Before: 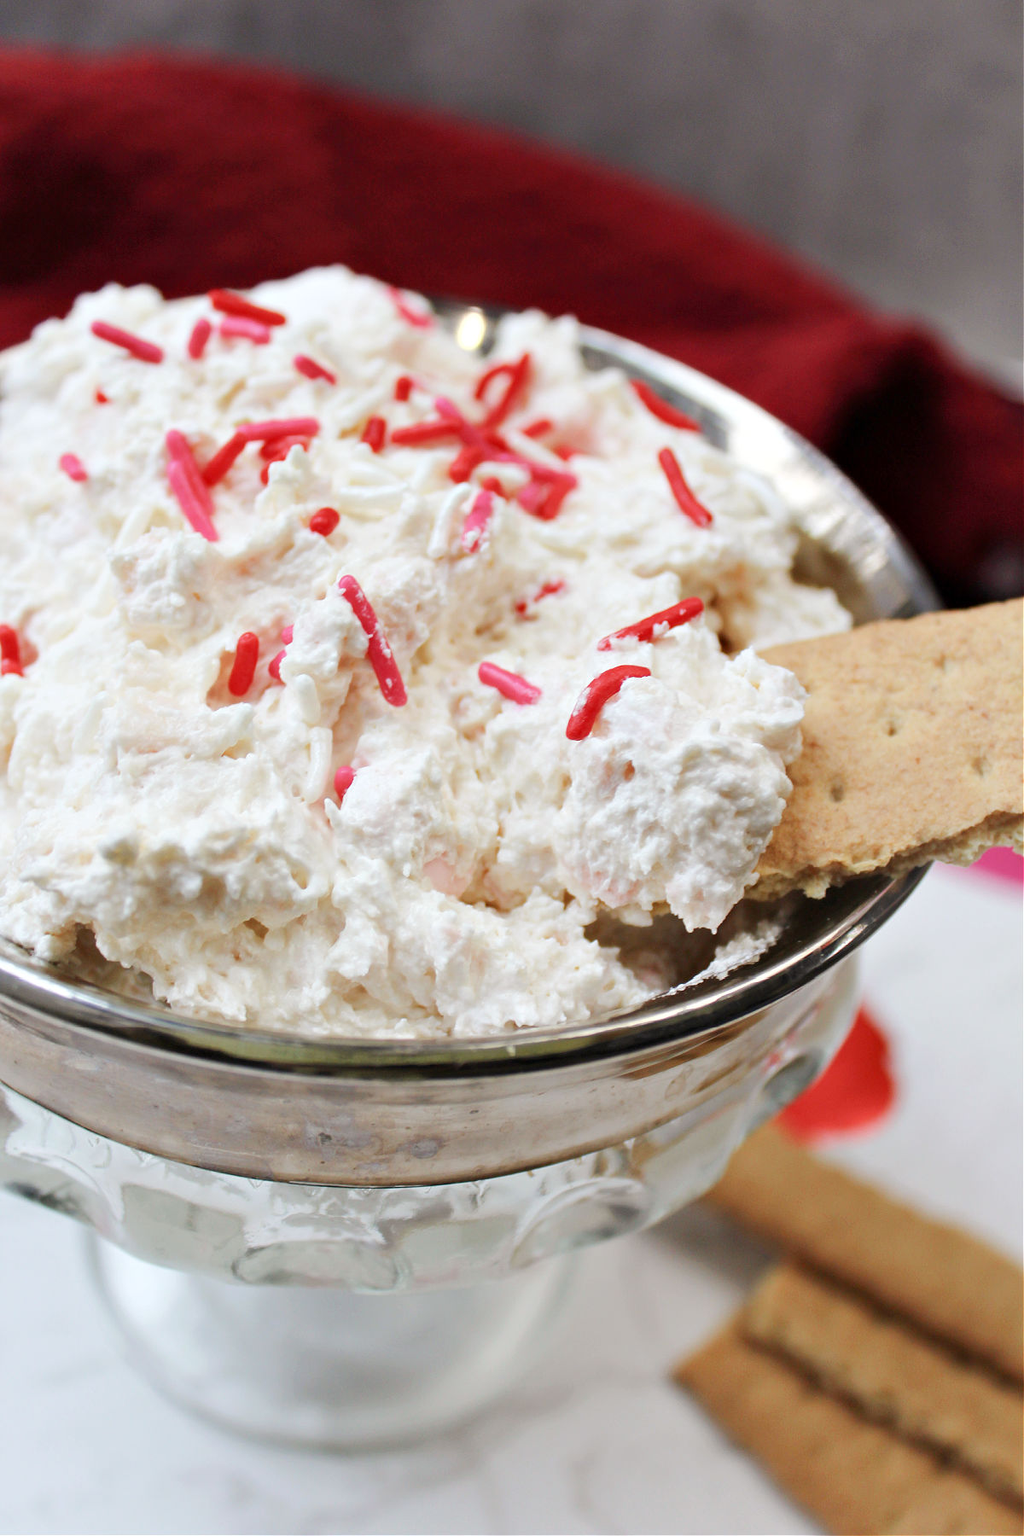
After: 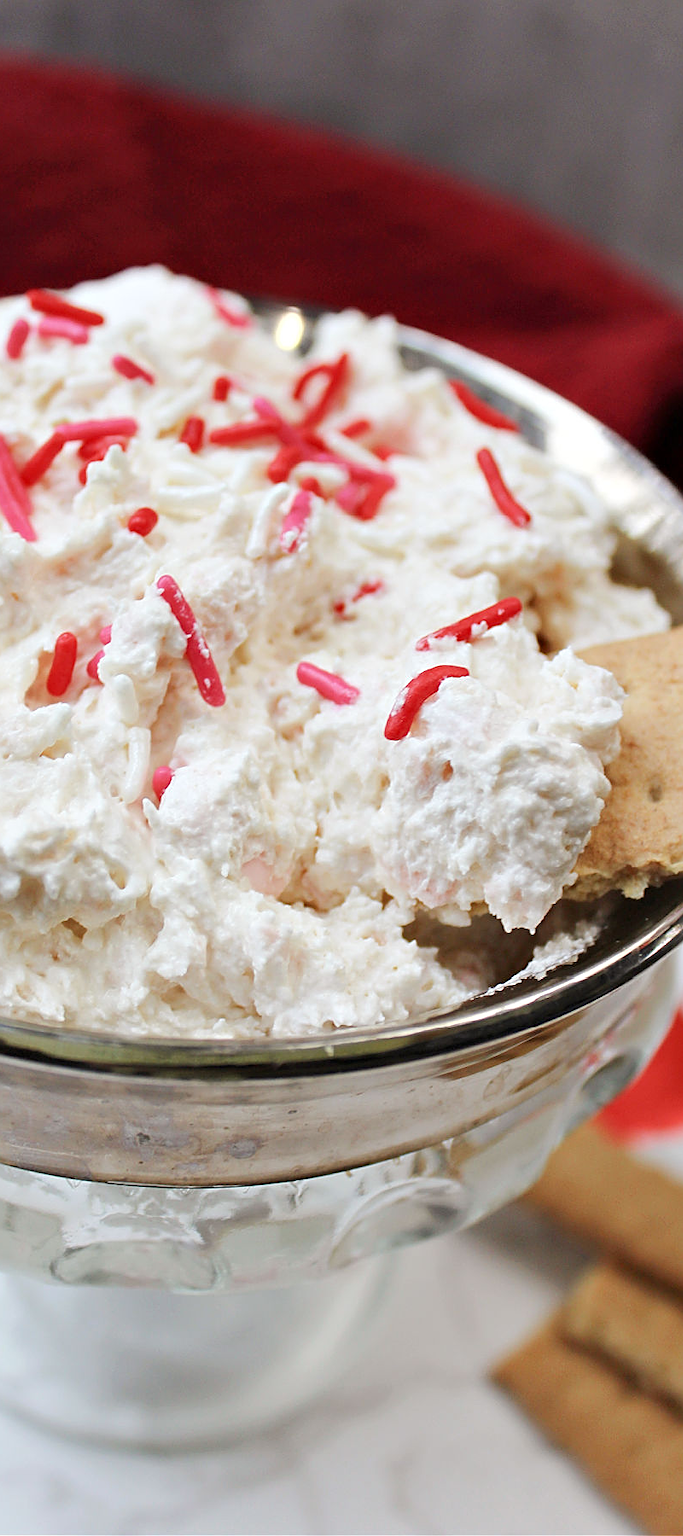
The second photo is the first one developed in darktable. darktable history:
sharpen: on, module defaults
crop and rotate: left 17.767%, right 15.418%
